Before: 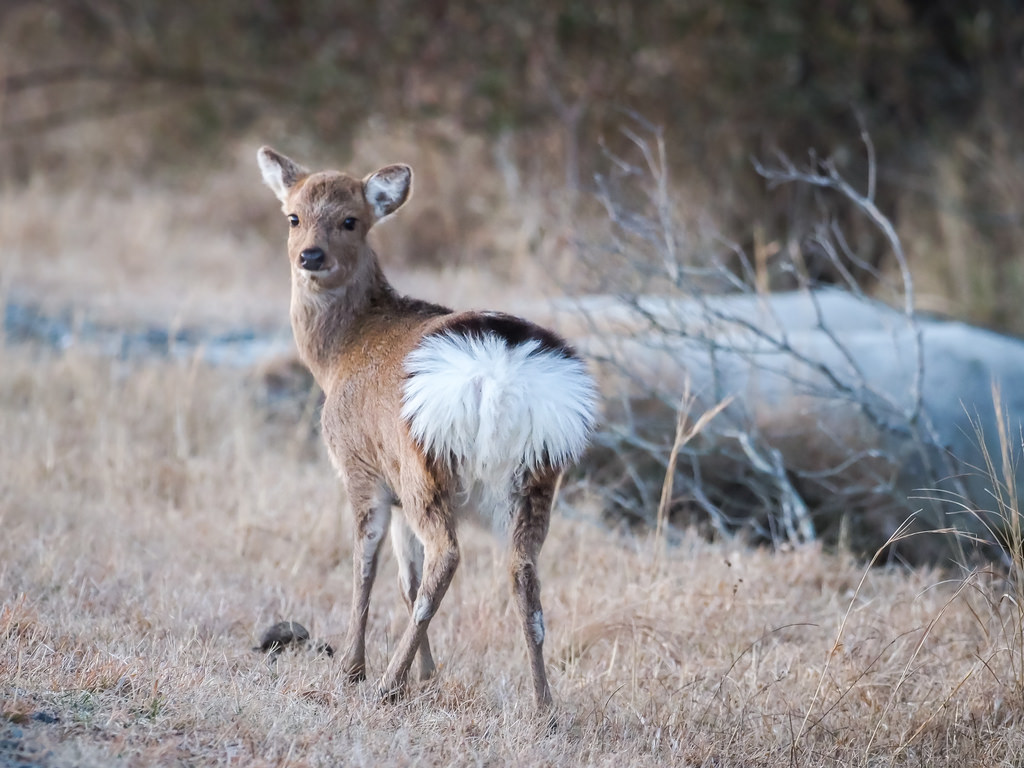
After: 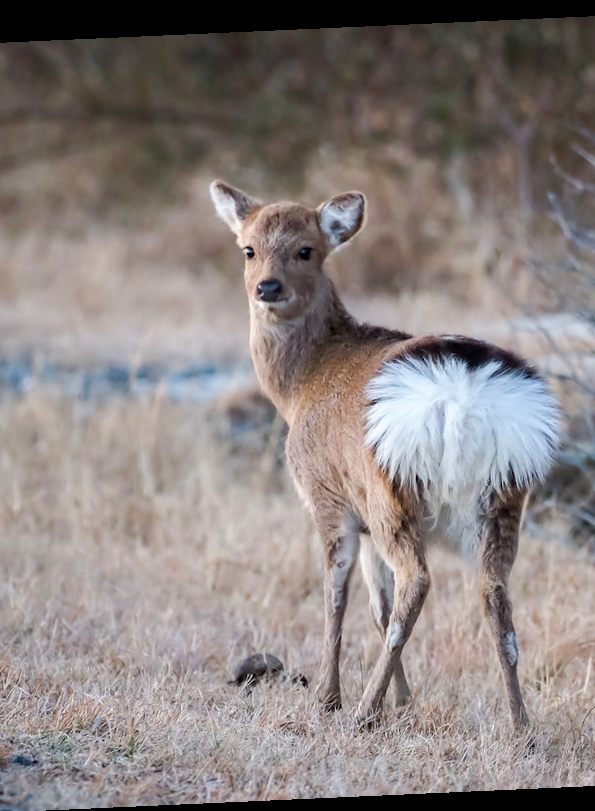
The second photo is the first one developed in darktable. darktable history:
tone equalizer: on, module defaults
rotate and perspective: rotation -2.56°, automatic cropping off
crop: left 5.114%, right 38.589%
haze removal: on, module defaults
